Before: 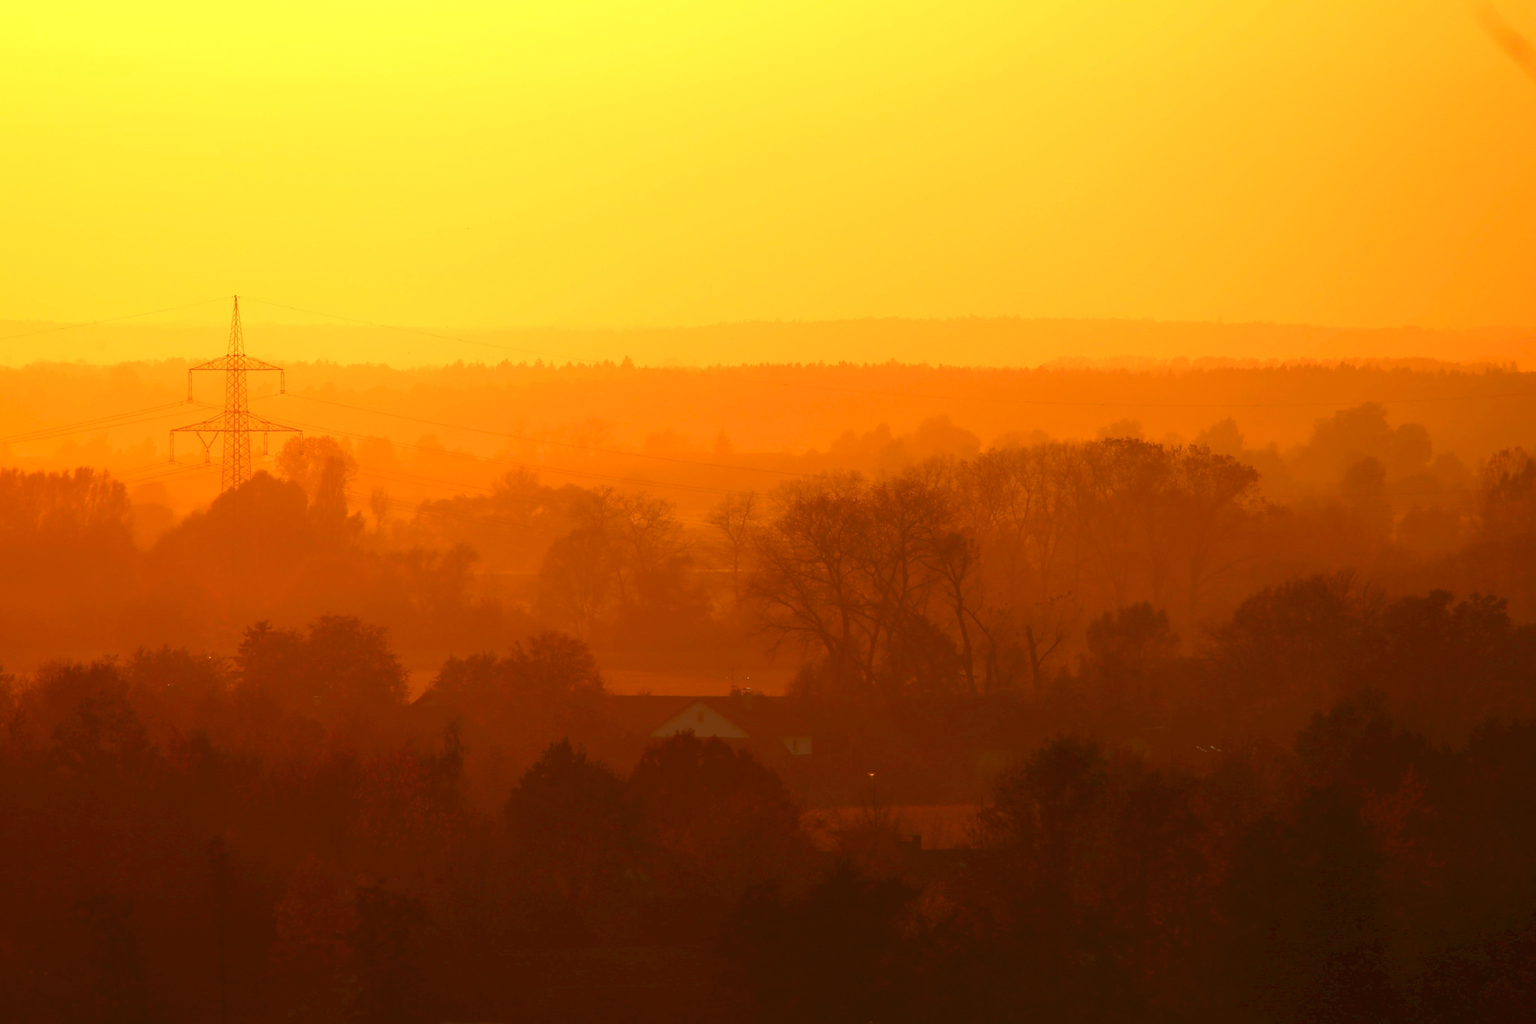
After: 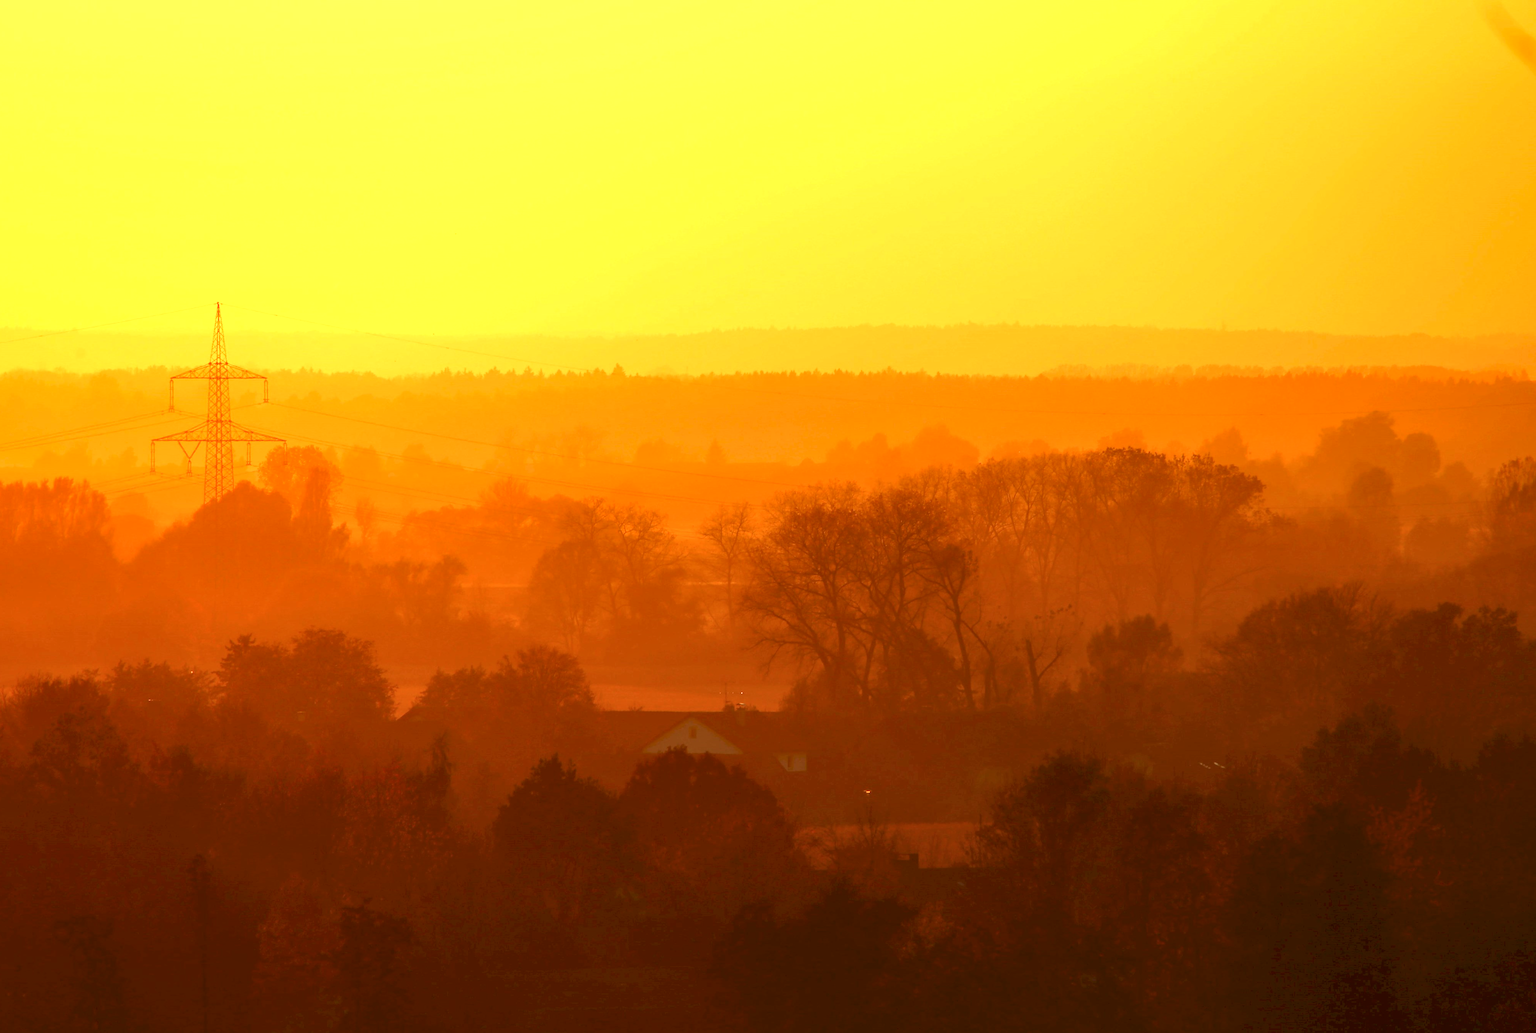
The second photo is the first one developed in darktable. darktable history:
local contrast: detail 130%
exposure: black level correction 0.001, exposure 0.499 EV, compensate highlight preservation false
crop and rotate: left 1.489%, right 0.623%, bottom 1.238%
